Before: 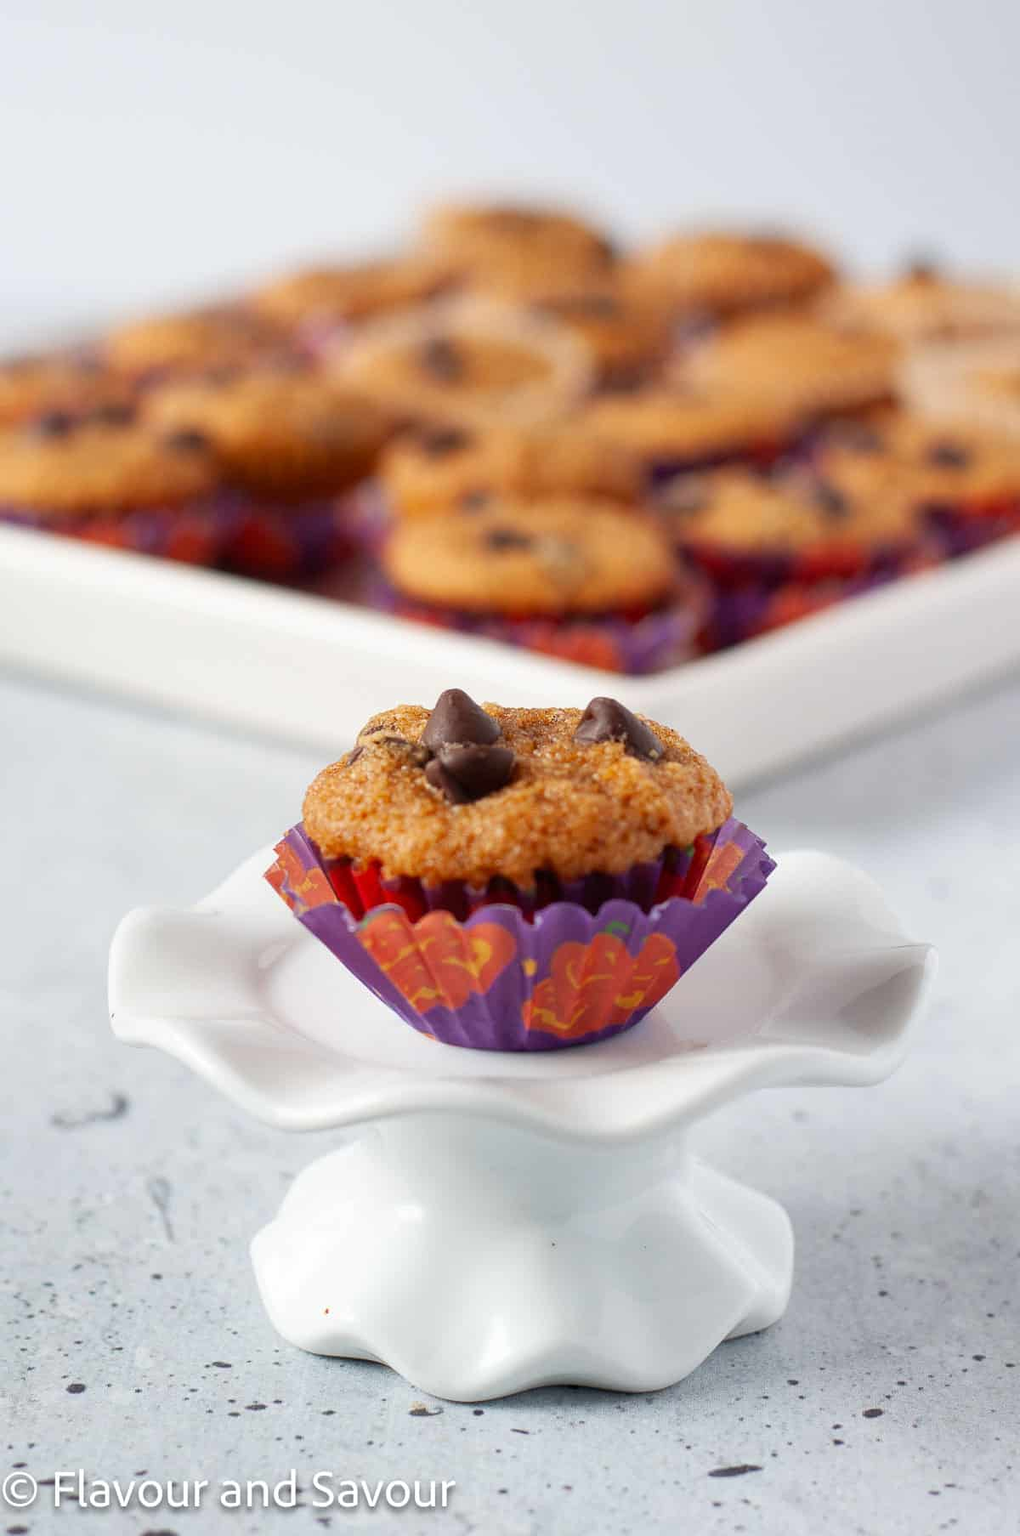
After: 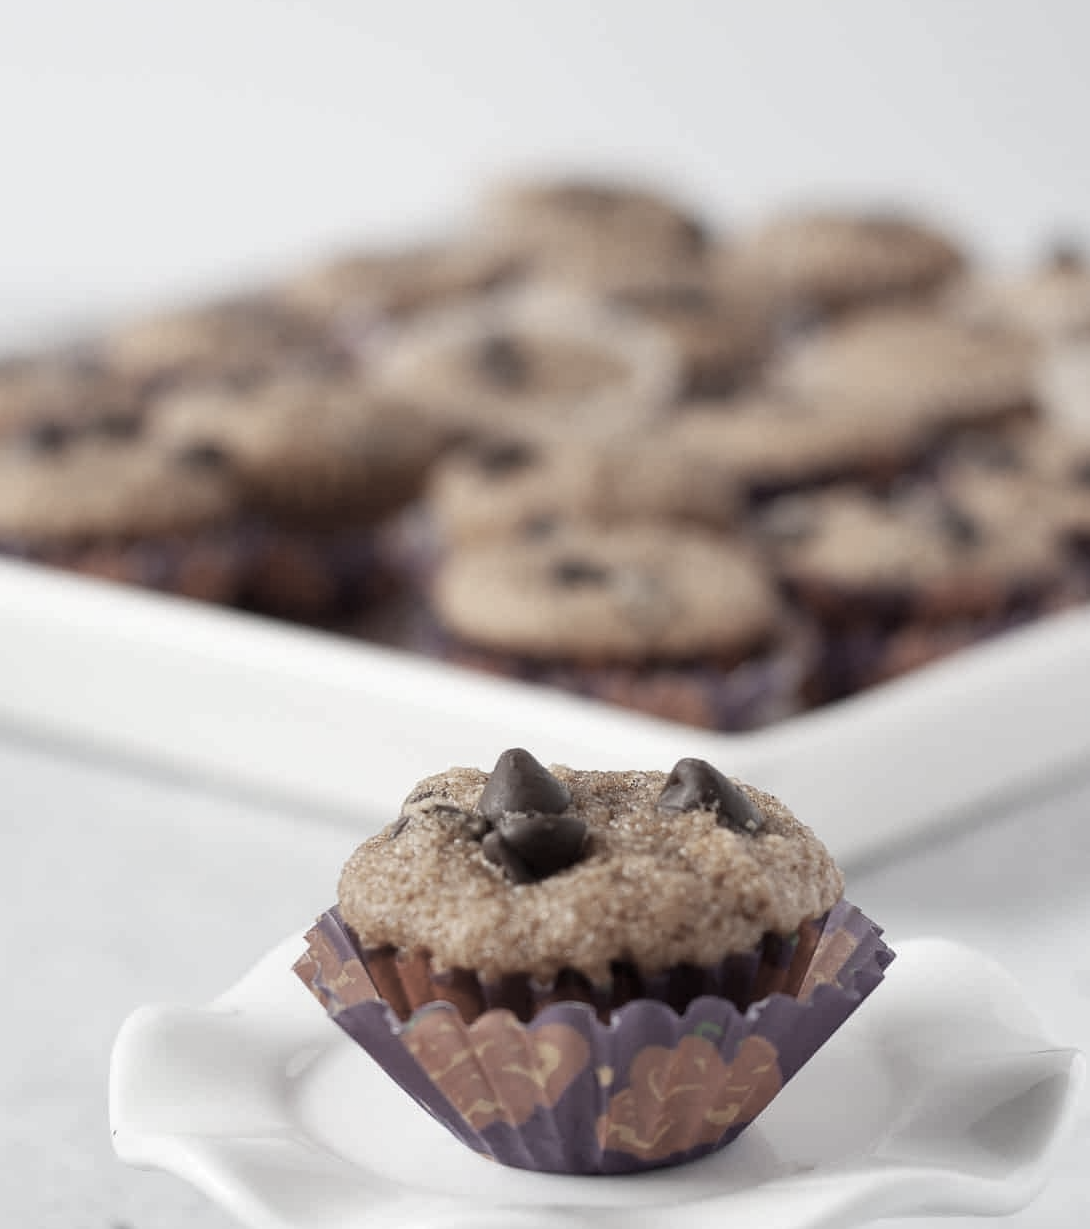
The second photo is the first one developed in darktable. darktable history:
crop: left 1.516%, top 3.457%, right 7.618%, bottom 28.478%
color correction: highlights b* 0.054, saturation 0.273
